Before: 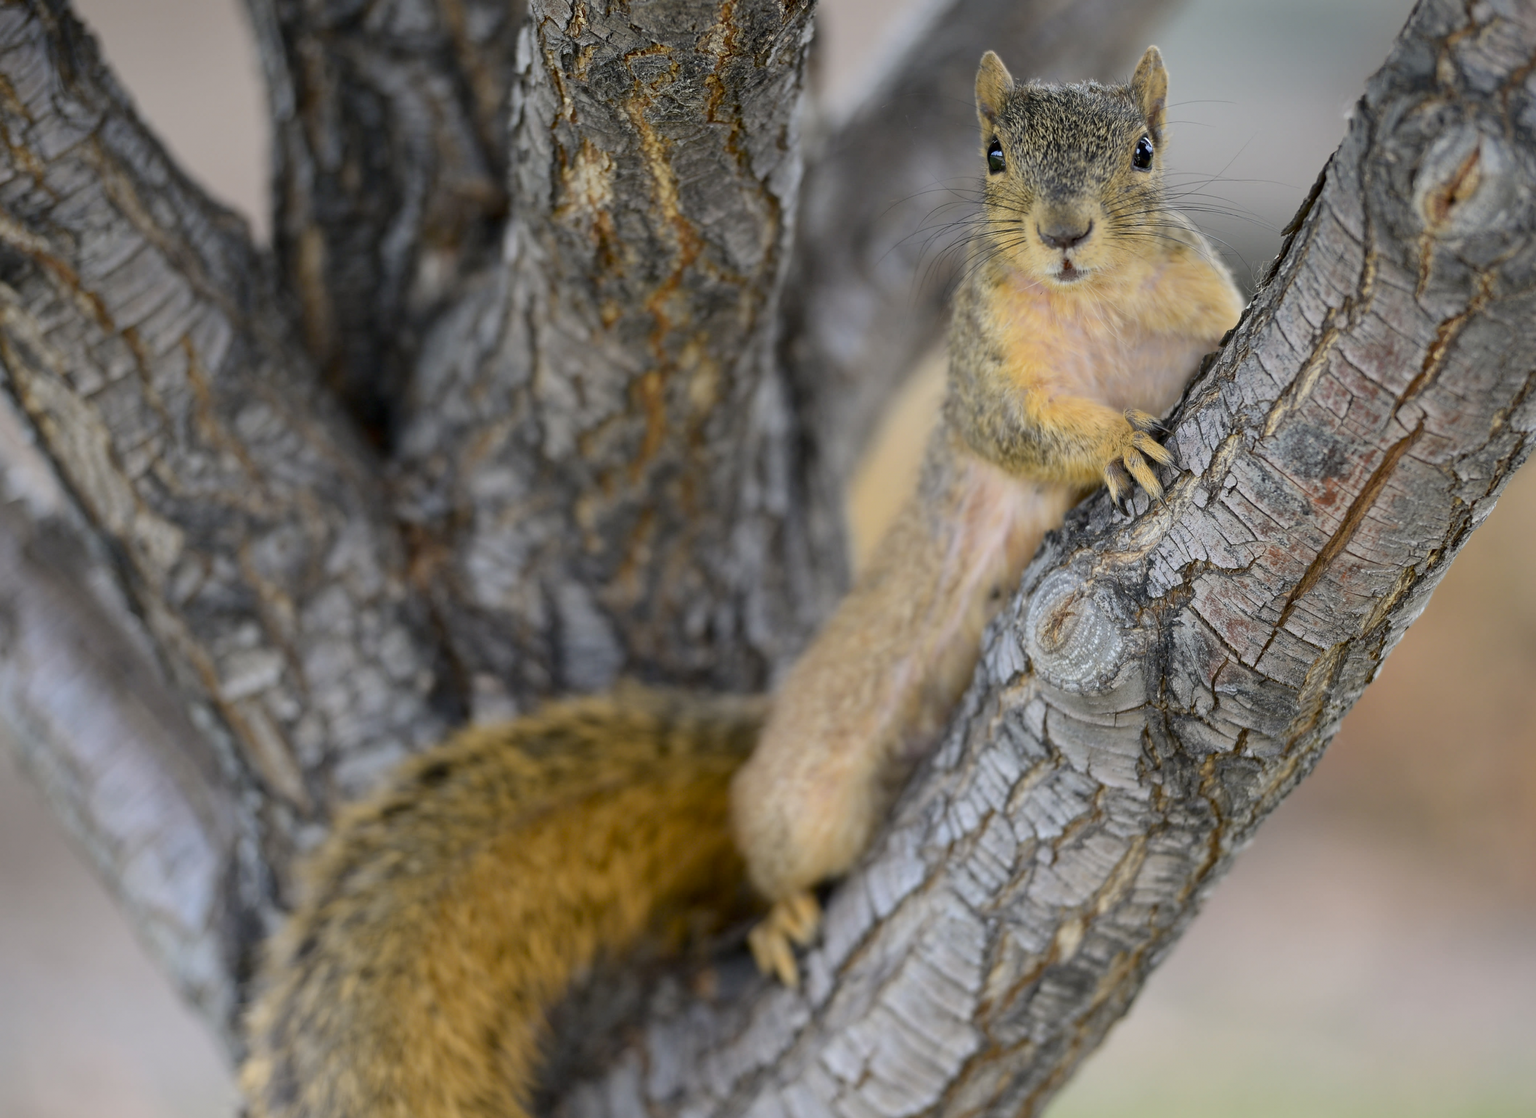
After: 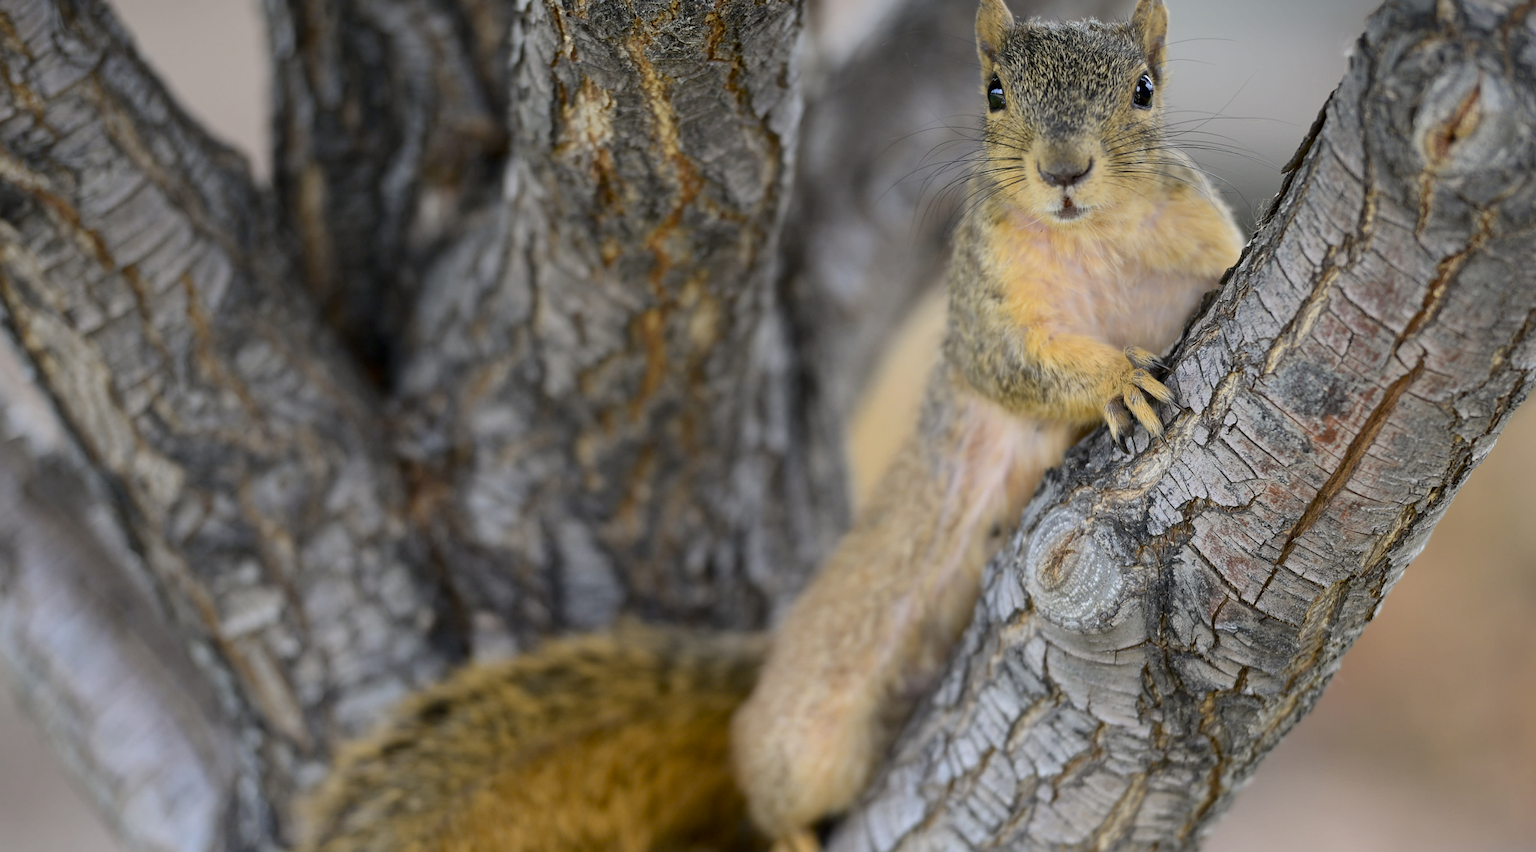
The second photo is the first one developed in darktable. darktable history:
crop: top 5.631%, bottom 18.073%
contrast brightness saturation: contrast 0.072
